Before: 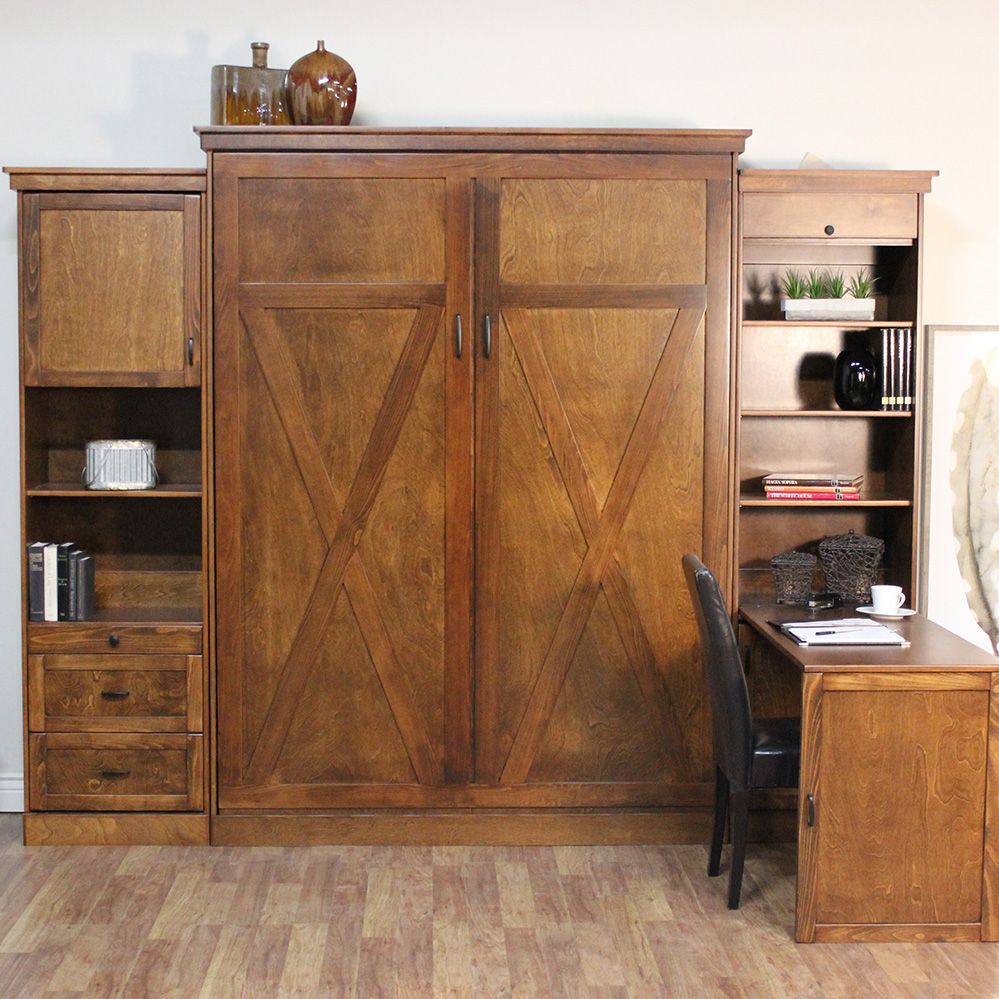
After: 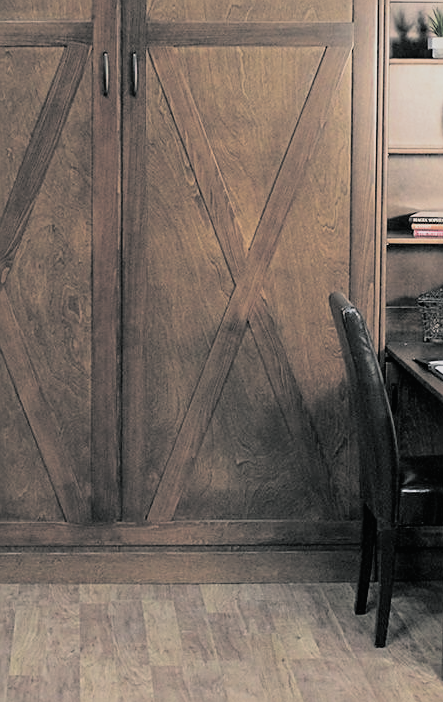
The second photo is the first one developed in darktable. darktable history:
sharpen: on, module defaults
crop: left 35.432%, top 26.233%, right 20.145%, bottom 3.432%
white balance: red 1.009, blue 0.985
filmic rgb: black relative exposure -7.65 EV, white relative exposure 4.56 EV, hardness 3.61
contrast brightness saturation: contrast -0.02, brightness -0.01, saturation 0.03
exposure: black level correction 0.005, exposure 0.286 EV, compensate highlight preservation false
split-toning: shadows › hue 190.8°, shadows › saturation 0.05, highlights › hue 54°, highlights › saturation 0.05, compress 0%
